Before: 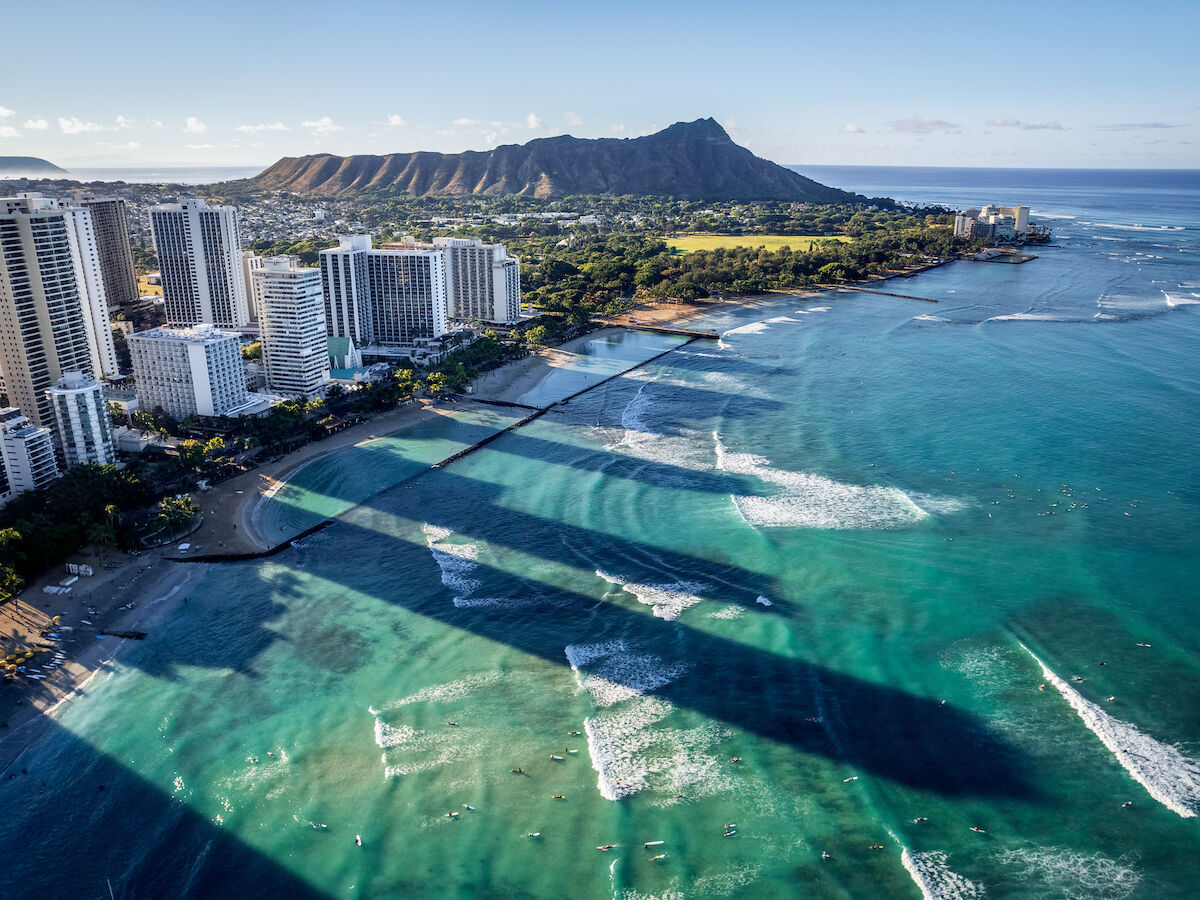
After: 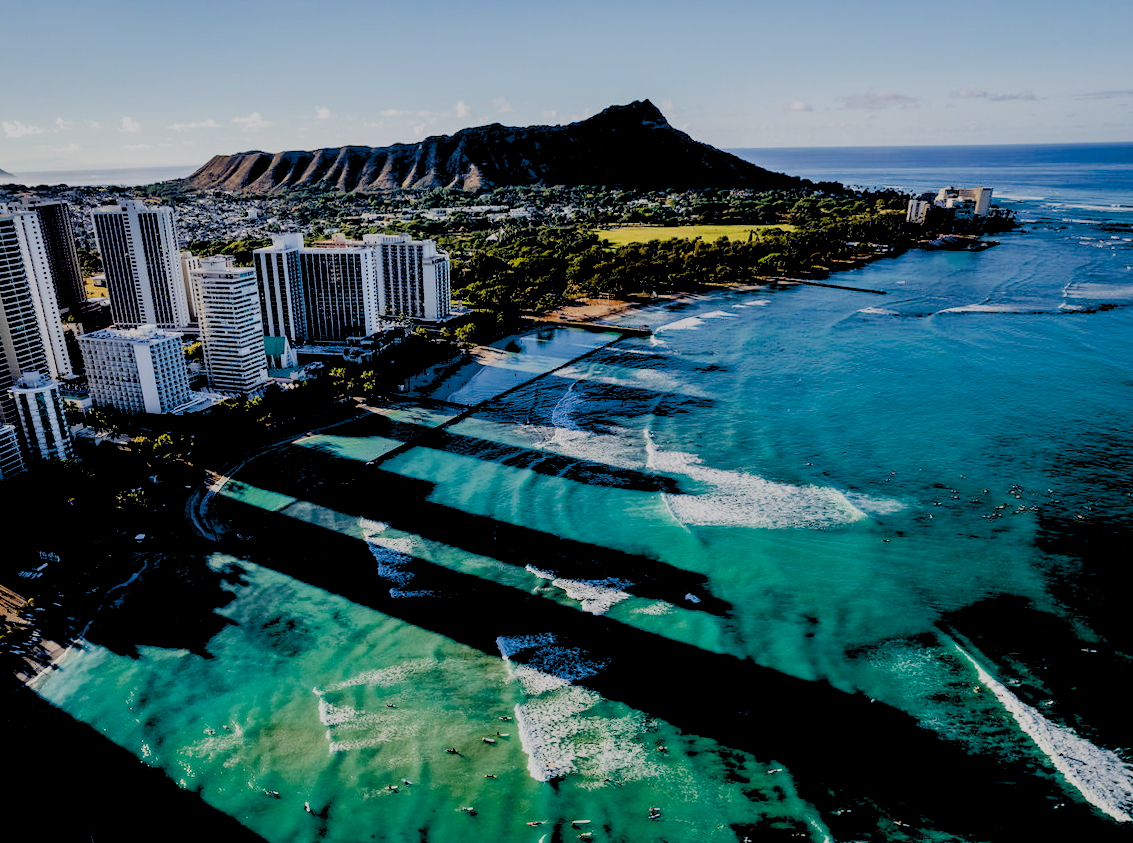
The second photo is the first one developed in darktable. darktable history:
exposure: black level correction 0.1, exposure -0.092 EV, compensate highlight preservation false
filmic rgb: black relative exposure -16 EV, white relative exposure 6.92 EV, hardness 4.7
rotate and perspective: rotation 0.062°, lens shift (vertical) 0.115, lens shift (horizontal) -0.133, crop left 0.047, crop right 0.94, crop top 0.061, crop bottom 0.94
